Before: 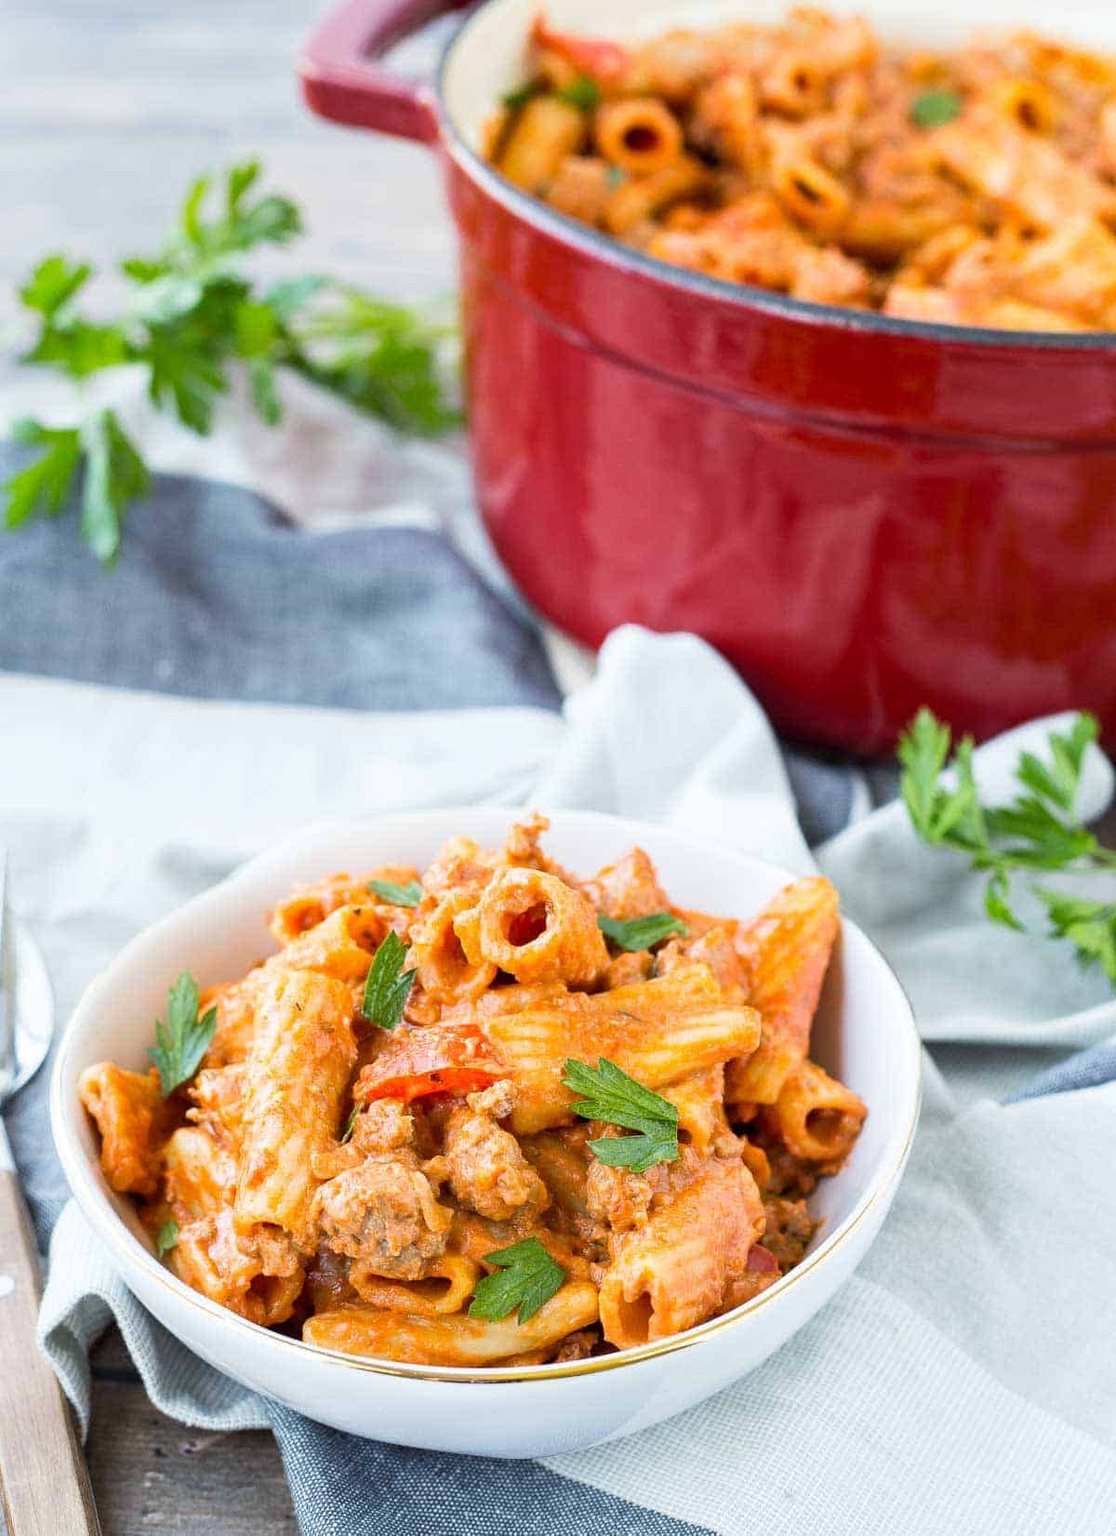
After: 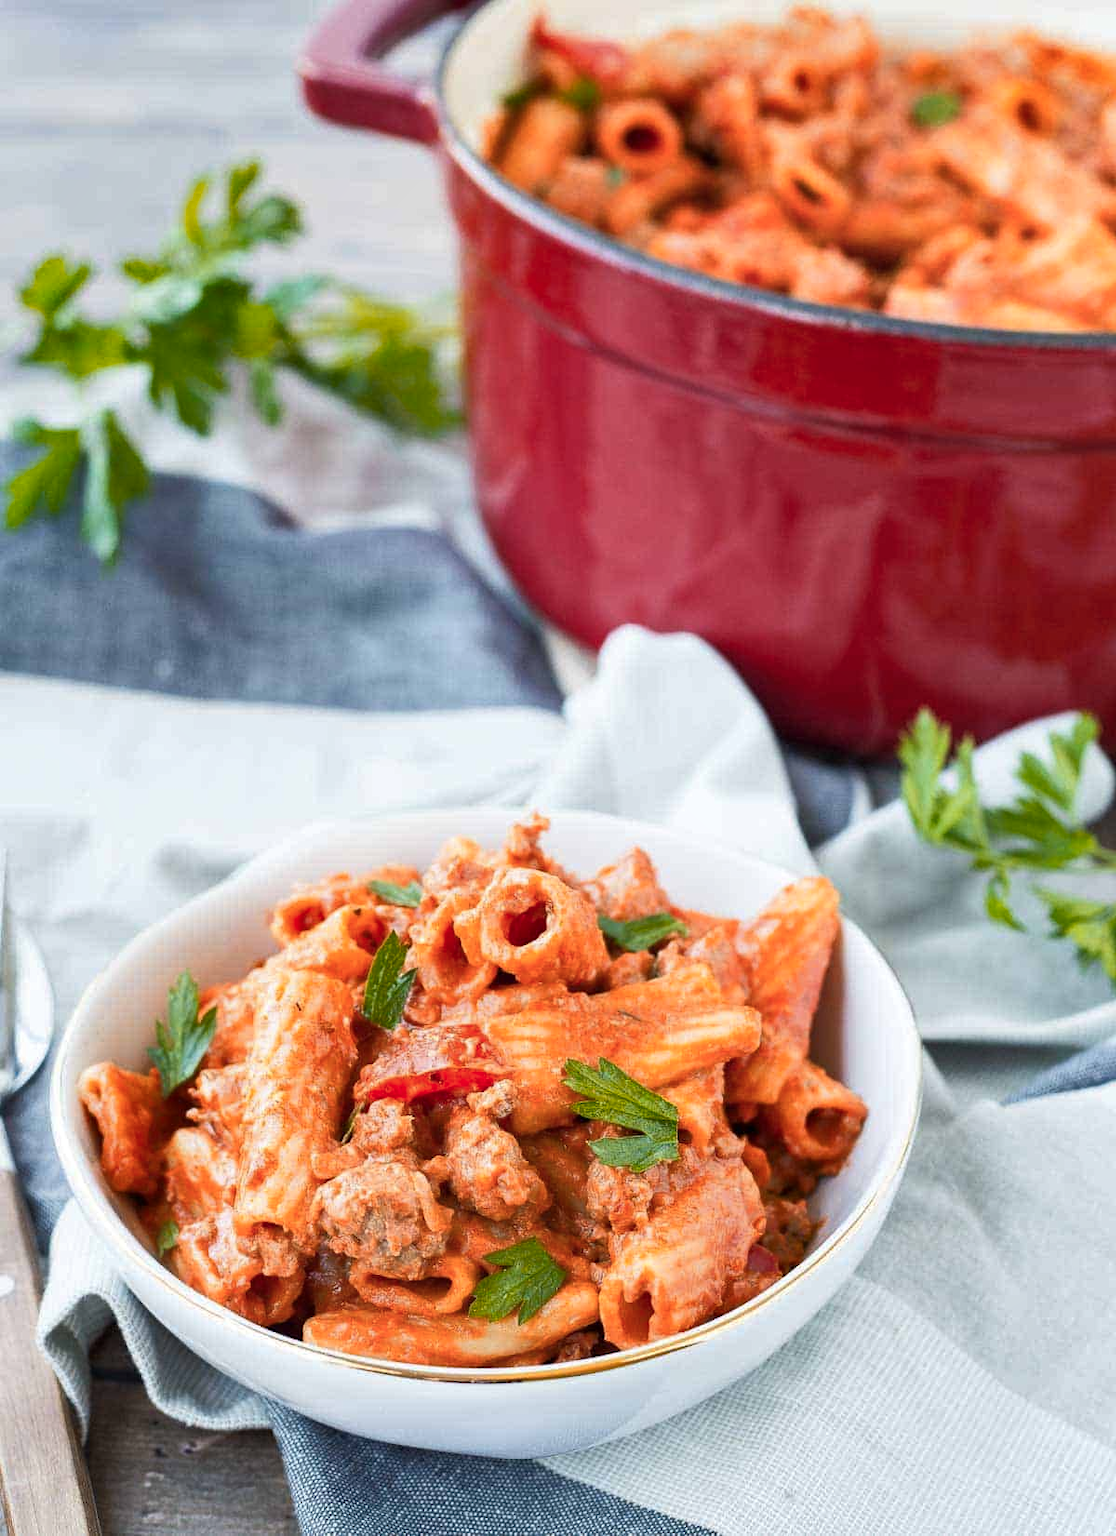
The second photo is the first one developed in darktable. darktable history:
shadows and highlights: radius 264.75, soften with gaussian
color zones: curves: ch1 [(0, 0.469) (0.072, 0.457) (0.243, 0.494) (0.429, 0.5) (0.571, 0.5) (0.714, 0.5) (0.857, 0.5) (1, 0.469)]; ch2 [(0, 0.499) (0.143, 0.467) (0.242, 0.436) (0.429, 0.493) (0.571, 0.5) (0.714, 0.5) (0.857, 0.5) (1, 0.499)]
